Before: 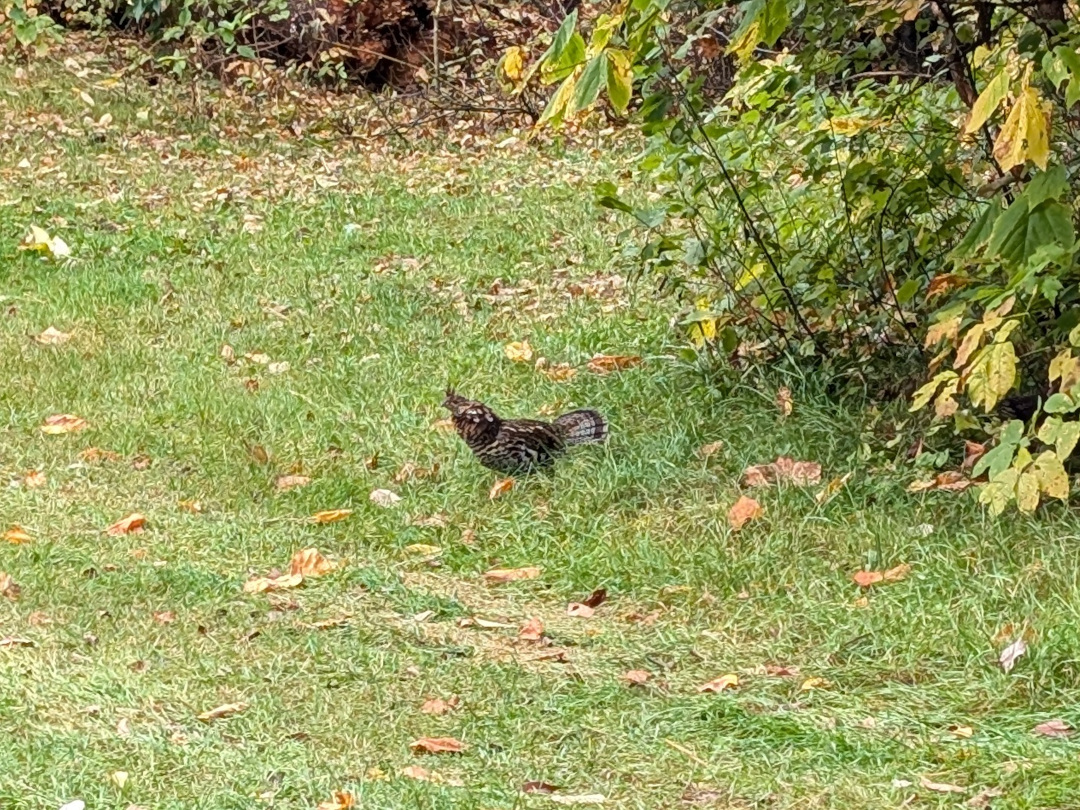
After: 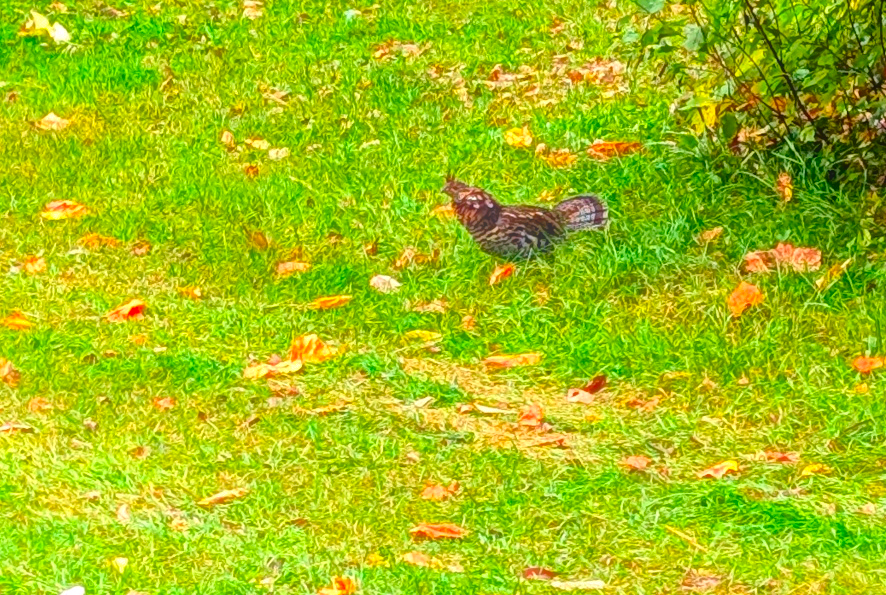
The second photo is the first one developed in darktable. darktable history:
local contrast: mode bilateral grid, contrast 20, coarseness 50, detail 120%, midtone range 0.2
crop: top 26.531%, right 17.959%
white balance: emerald 1
bloom: on, module defaults
tone equalizer: on, module defaults
shadows and highlights: low approximation 0.01, soften with gaussian
color correction: highlights a* 1.59, highlights b* -1.7, saturation 2.48
